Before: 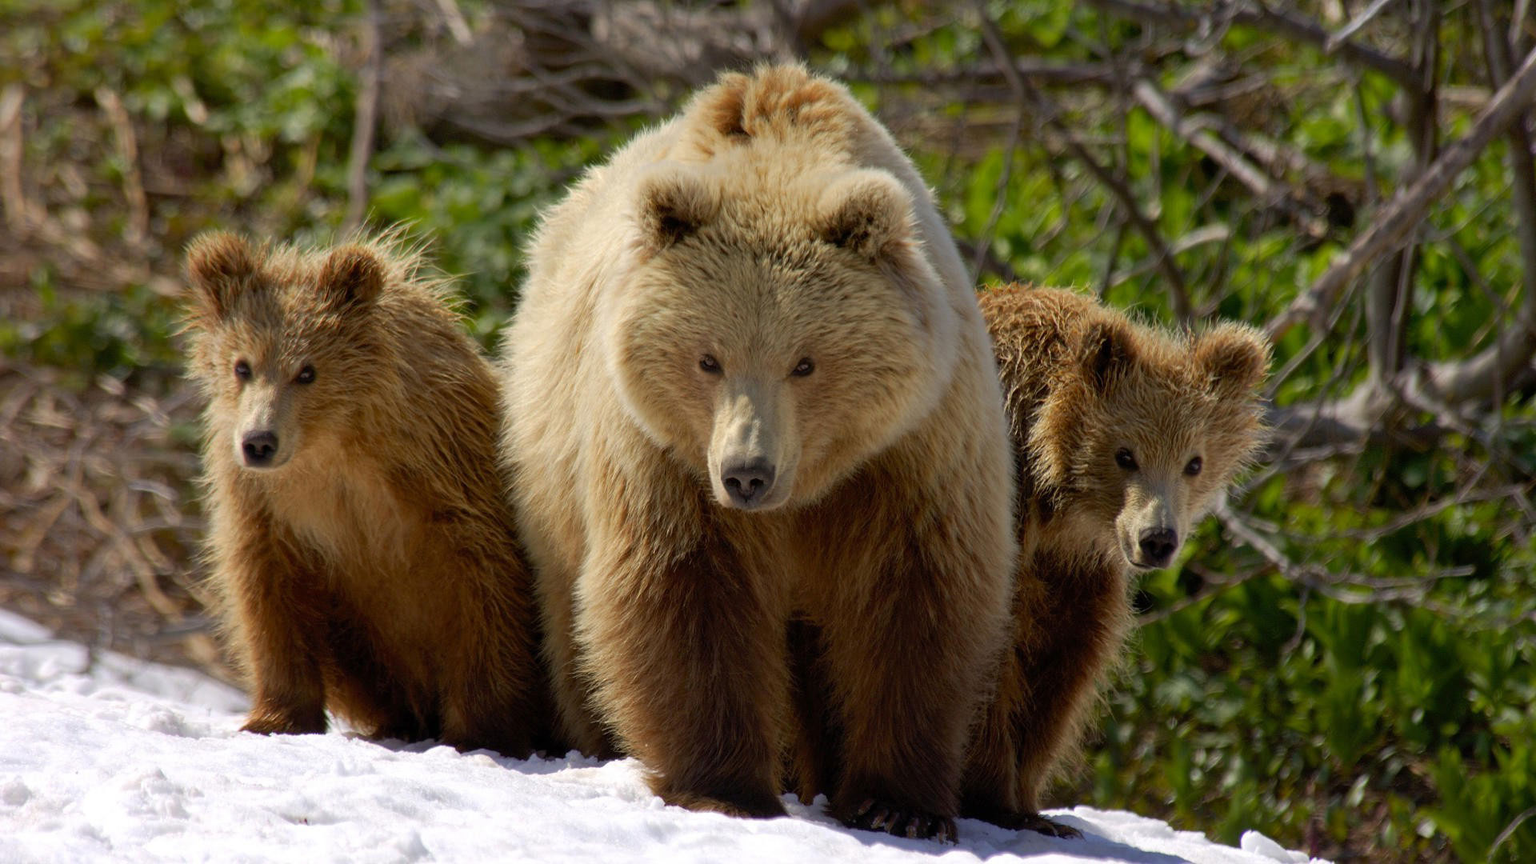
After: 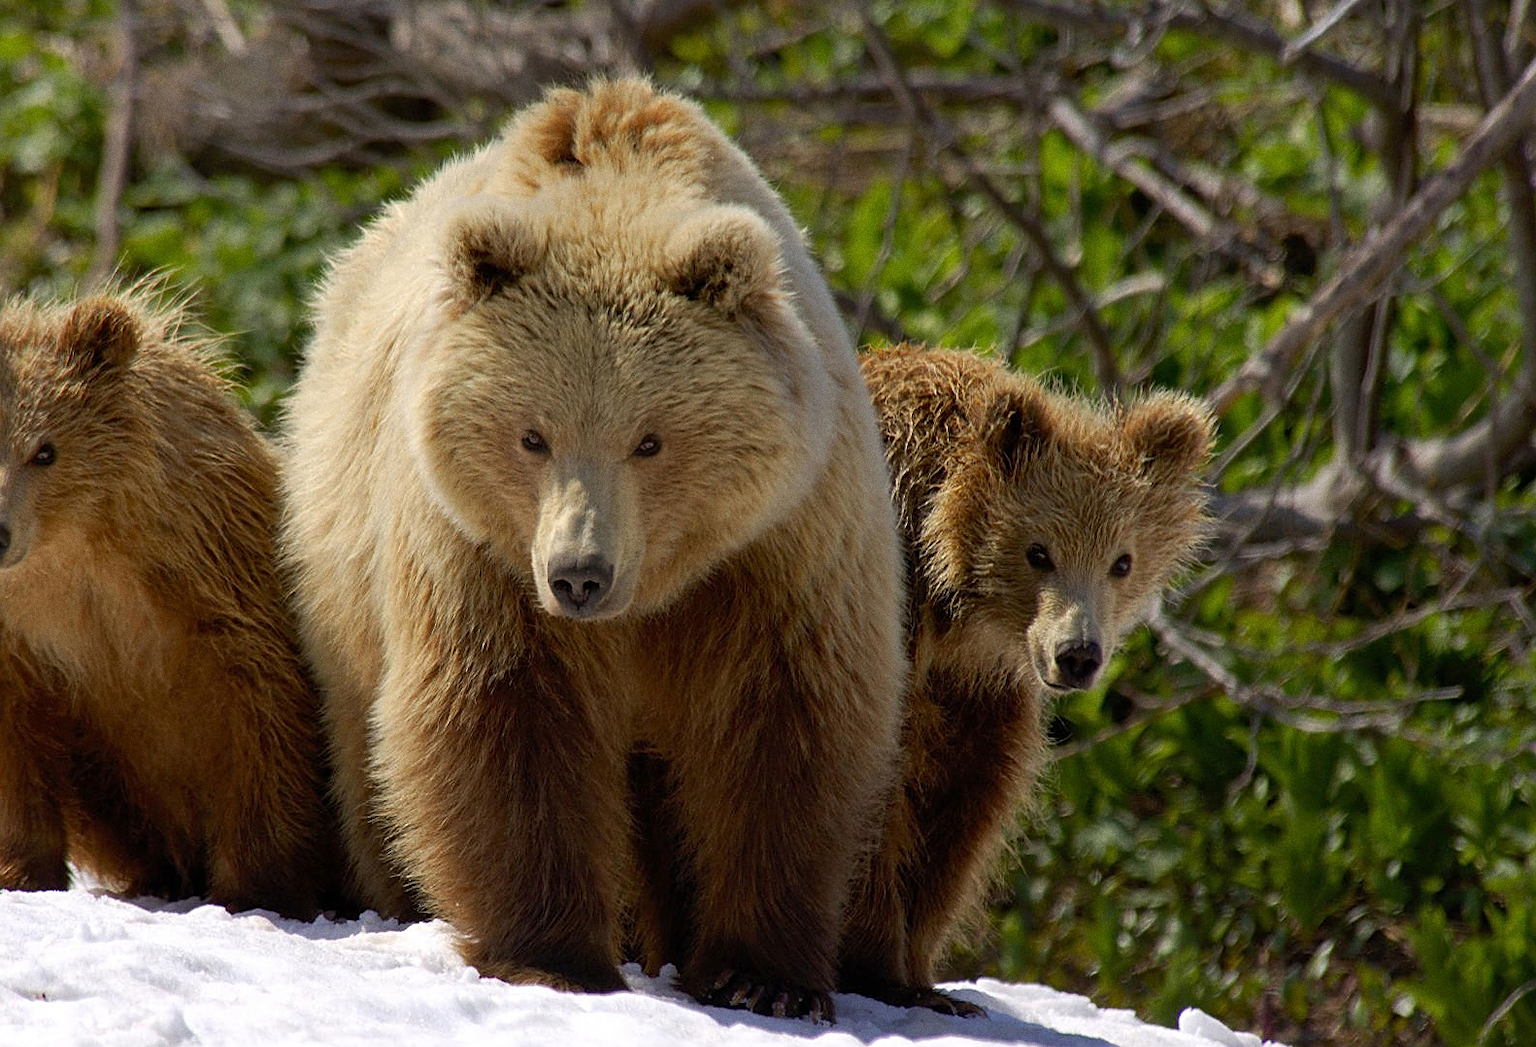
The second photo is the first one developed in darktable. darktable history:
crop: left 17.582%, bottom 0.031%
grain: coarseness 0.09 ISO
sharpen: on, module defaults
